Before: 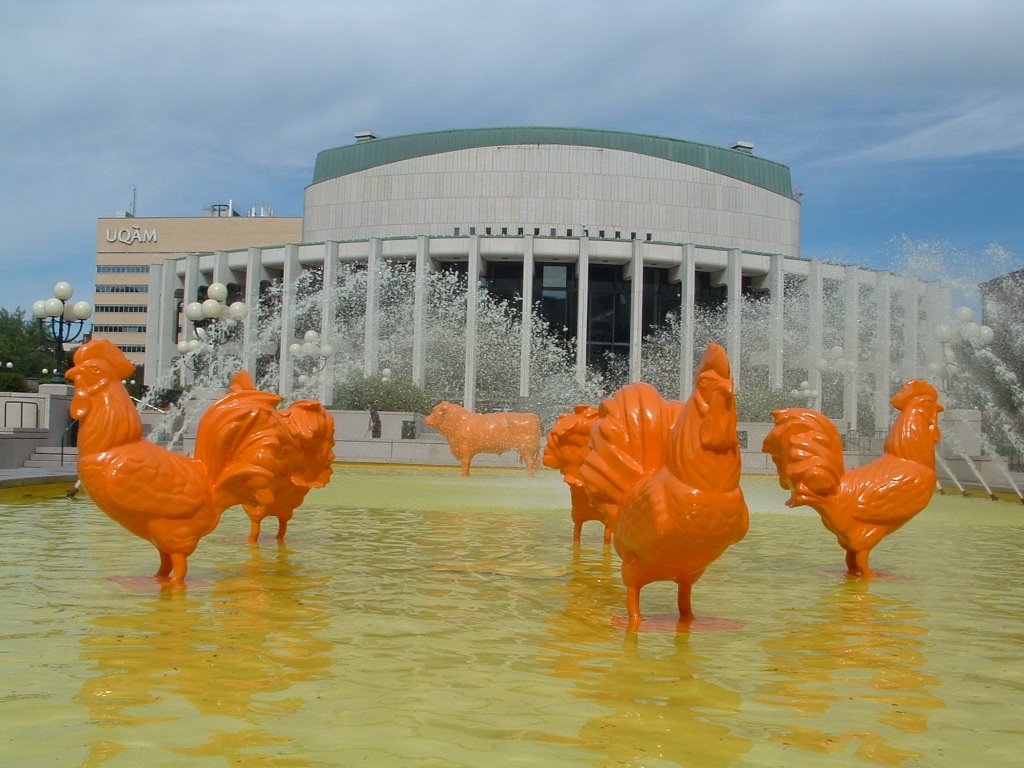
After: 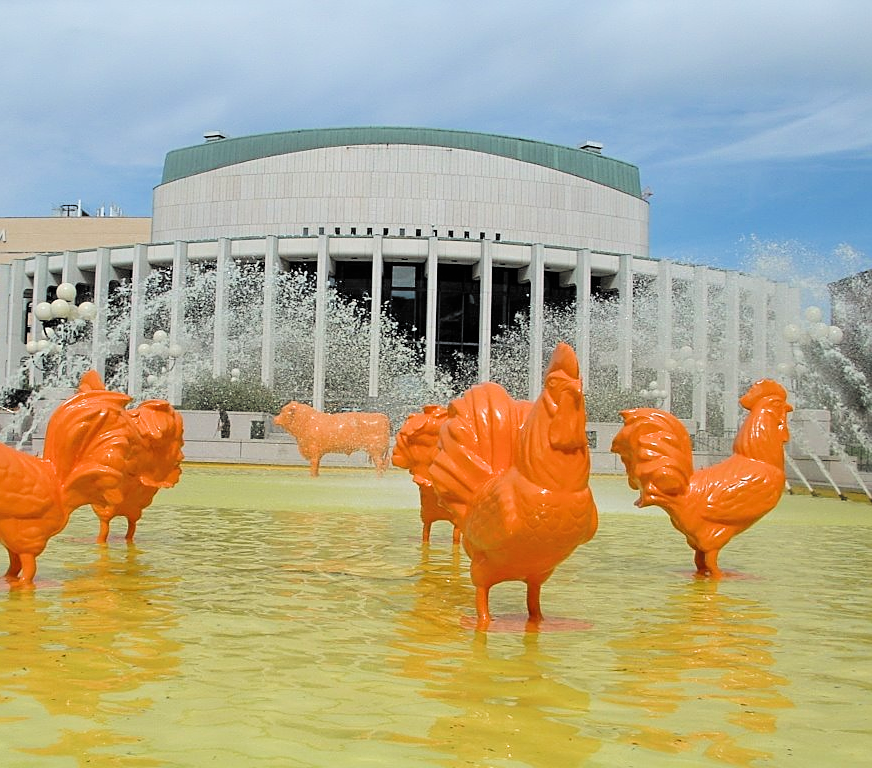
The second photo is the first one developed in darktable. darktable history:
sharpen: on, module defaults
crop and rotate: left 14.789%
filmic rgb: black relative exposure -5.15 EV, white relative exposure 3.56 EV, hardness 3.18, contrast 1.201, highlights saturation mix -49.34%, color science v6 (2022)
exposure: black level correction 0, exposure 0.499 EV, compensate highlight preservation false
